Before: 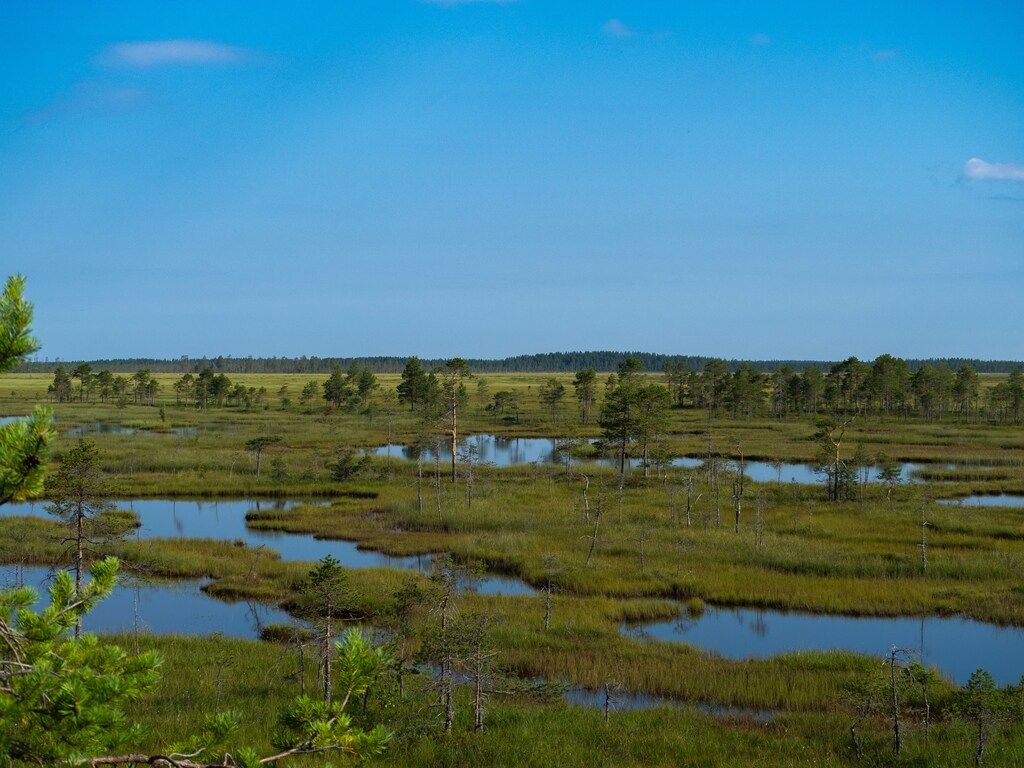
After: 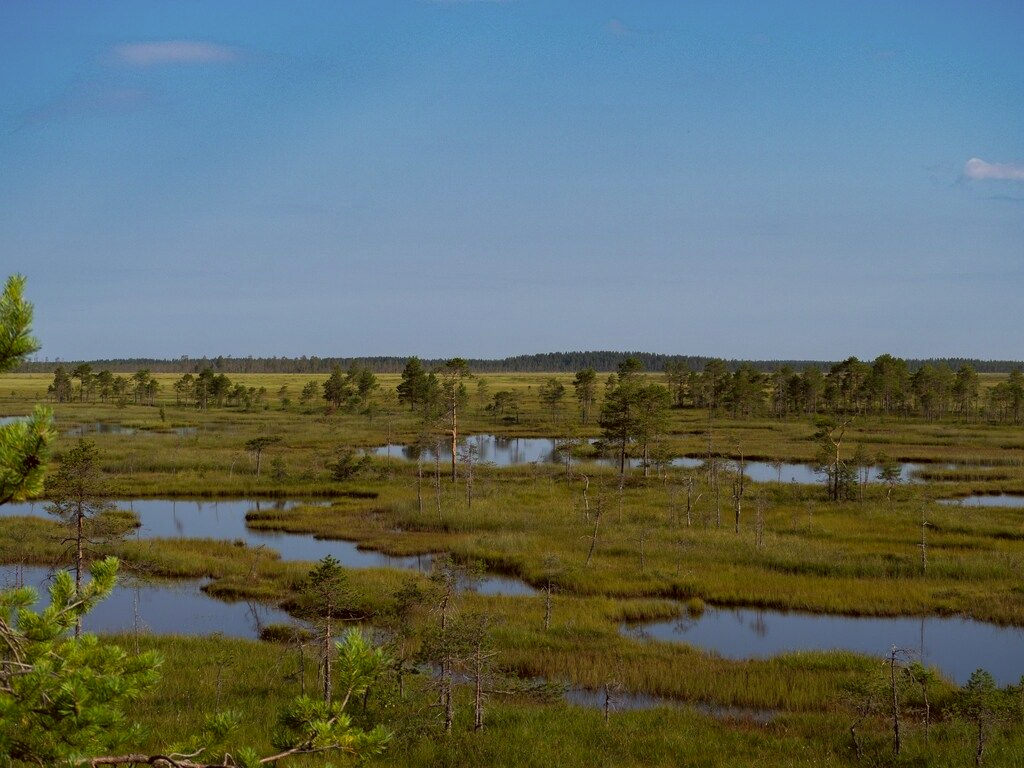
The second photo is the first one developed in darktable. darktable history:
shadows and highlights: shadows 30
exposure: black level correction 0.001, exposure -0.2 EV, compensate highlight preservation false
color correction: highlights a* 6.27, highlights b* 8.19, shadows a* 5.94, shadows b* 7.23, saturation 0.9
